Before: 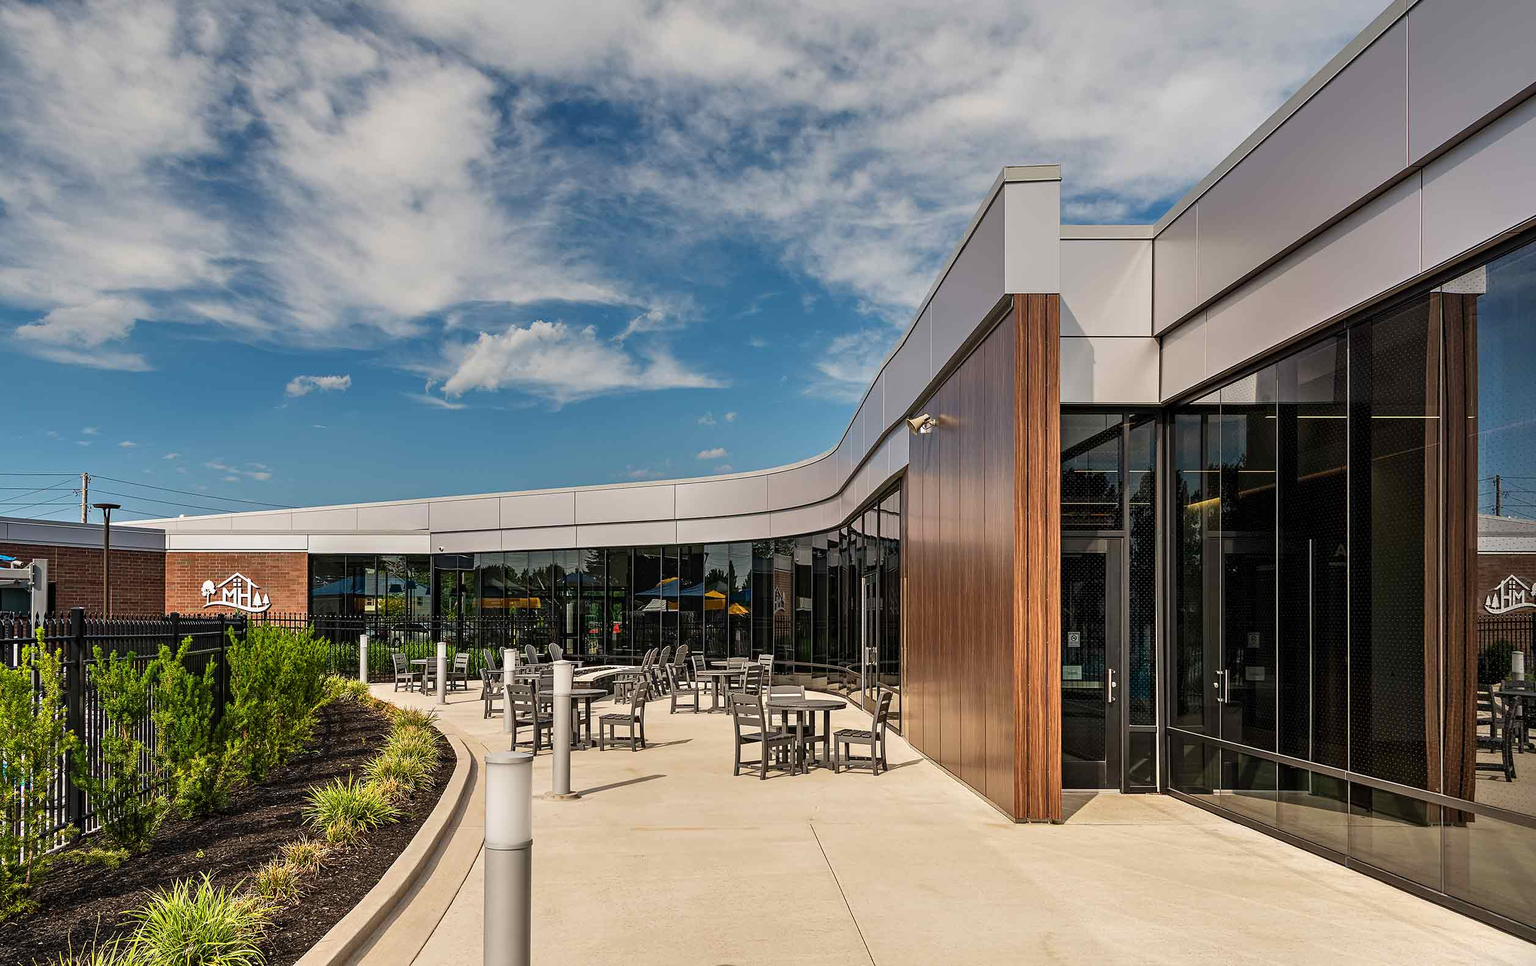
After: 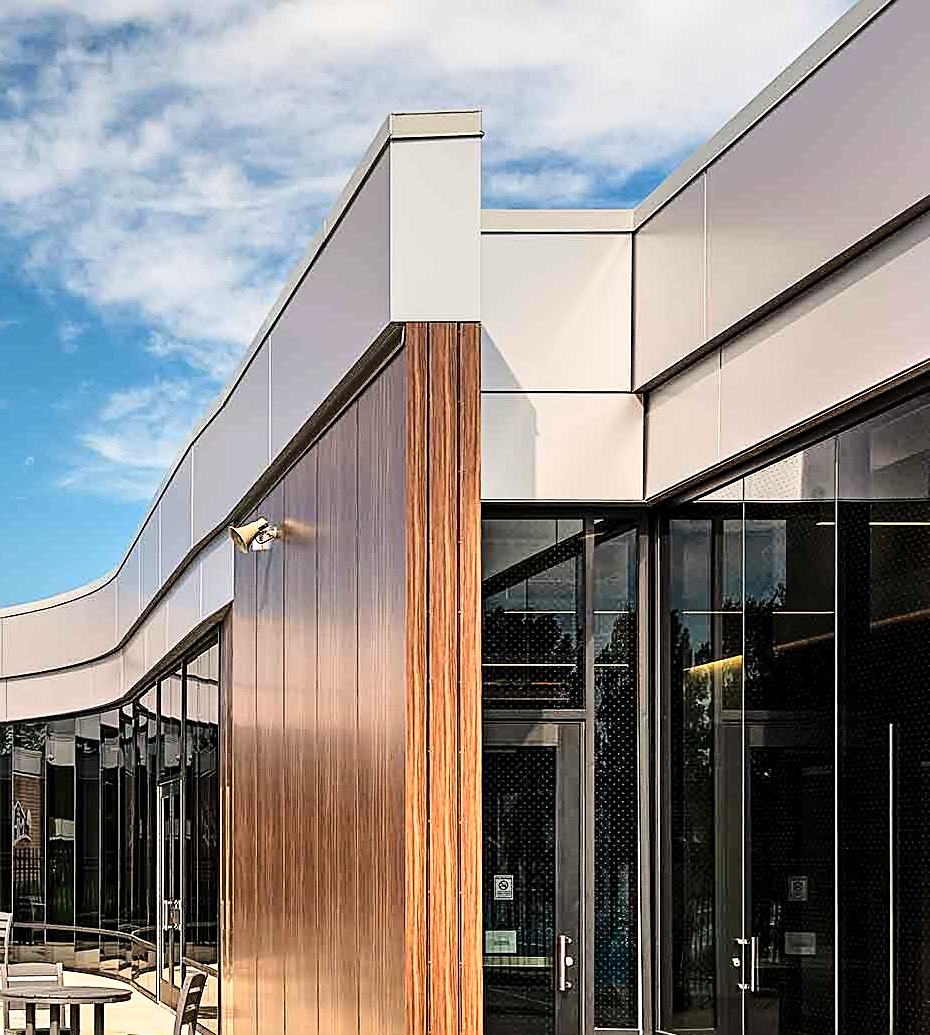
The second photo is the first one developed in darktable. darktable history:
sharpen: on, module defaults
base curve: curves: ch0 [(0, 0) (0.028, 0.03) (0.121, 0.232) (0.46, 0.748) (0.859, 0.968) (1, 1)]
crop and rotate: left 49.904%, top 10.093%, right 13.076%, bottom 24.38%
local contrast: highlights 103%, shadows 97%, detail 119%, midtone range 0.2
